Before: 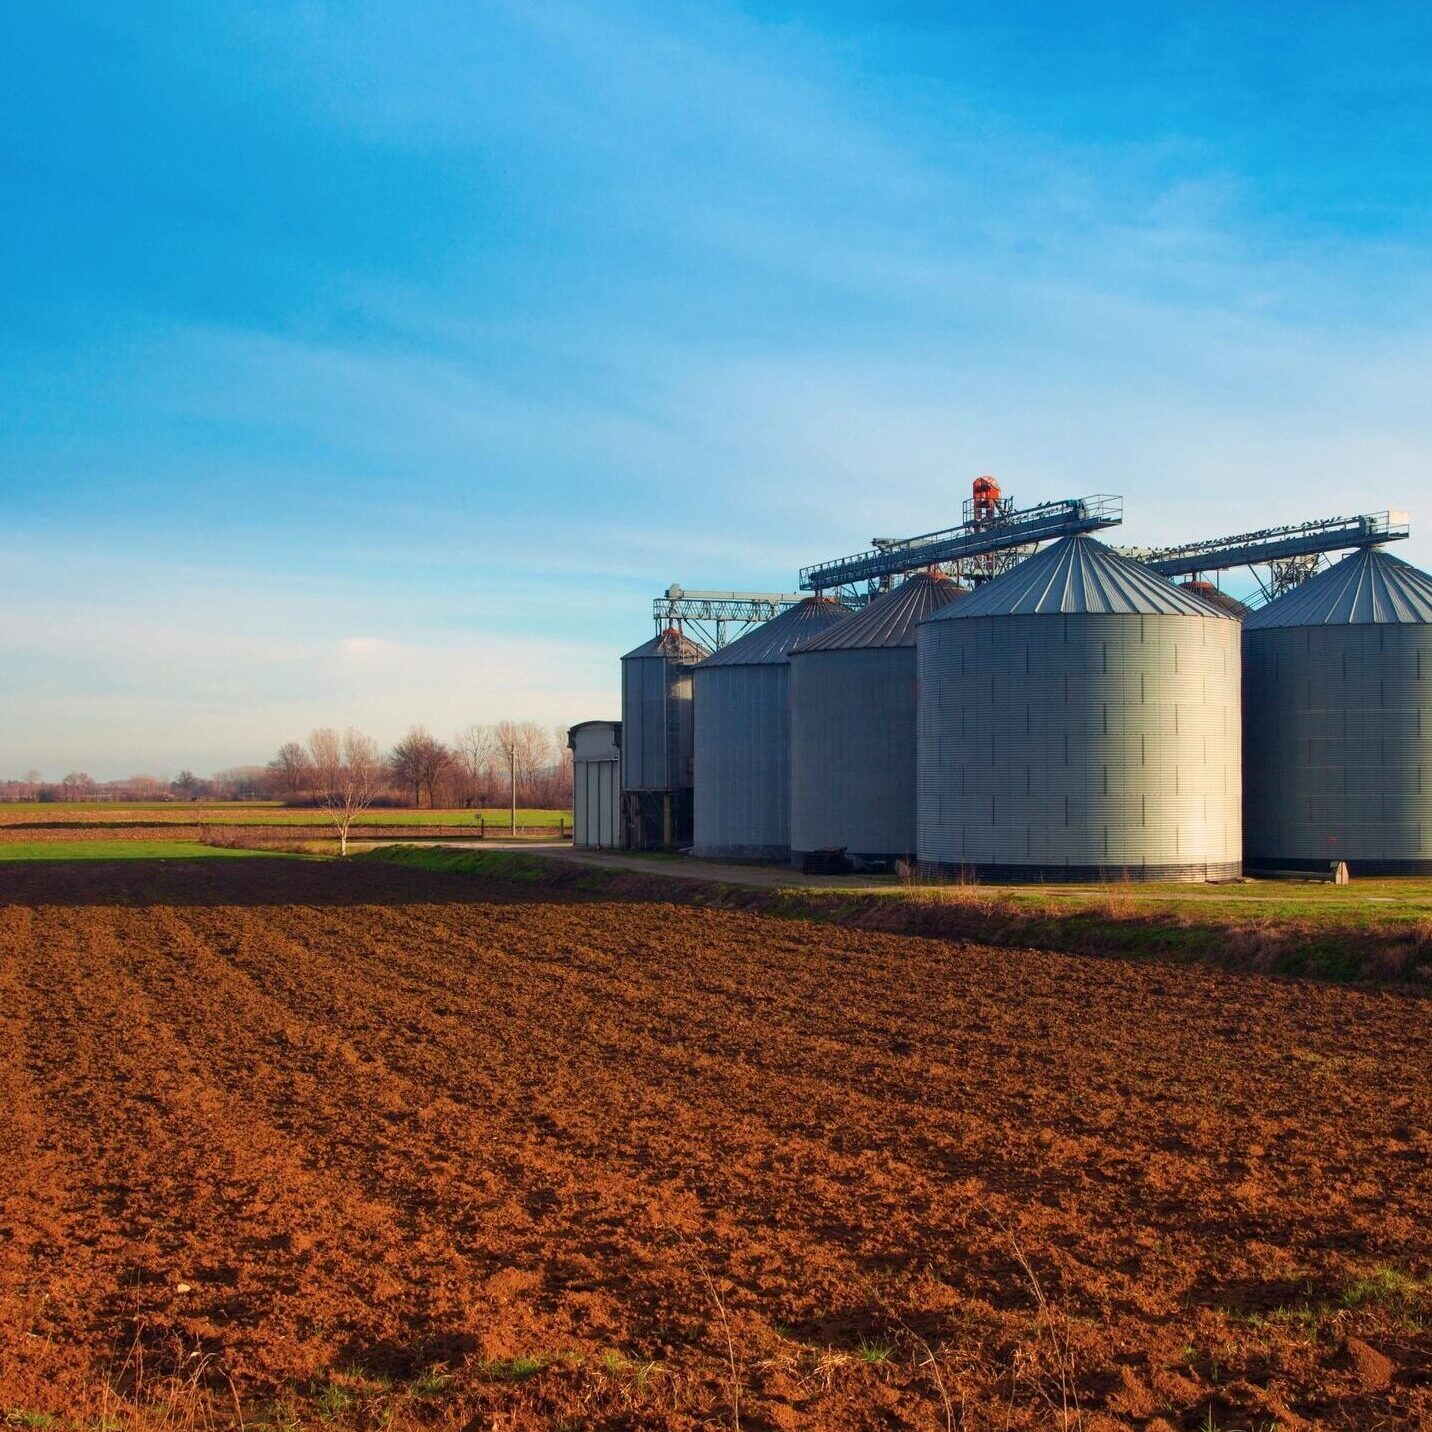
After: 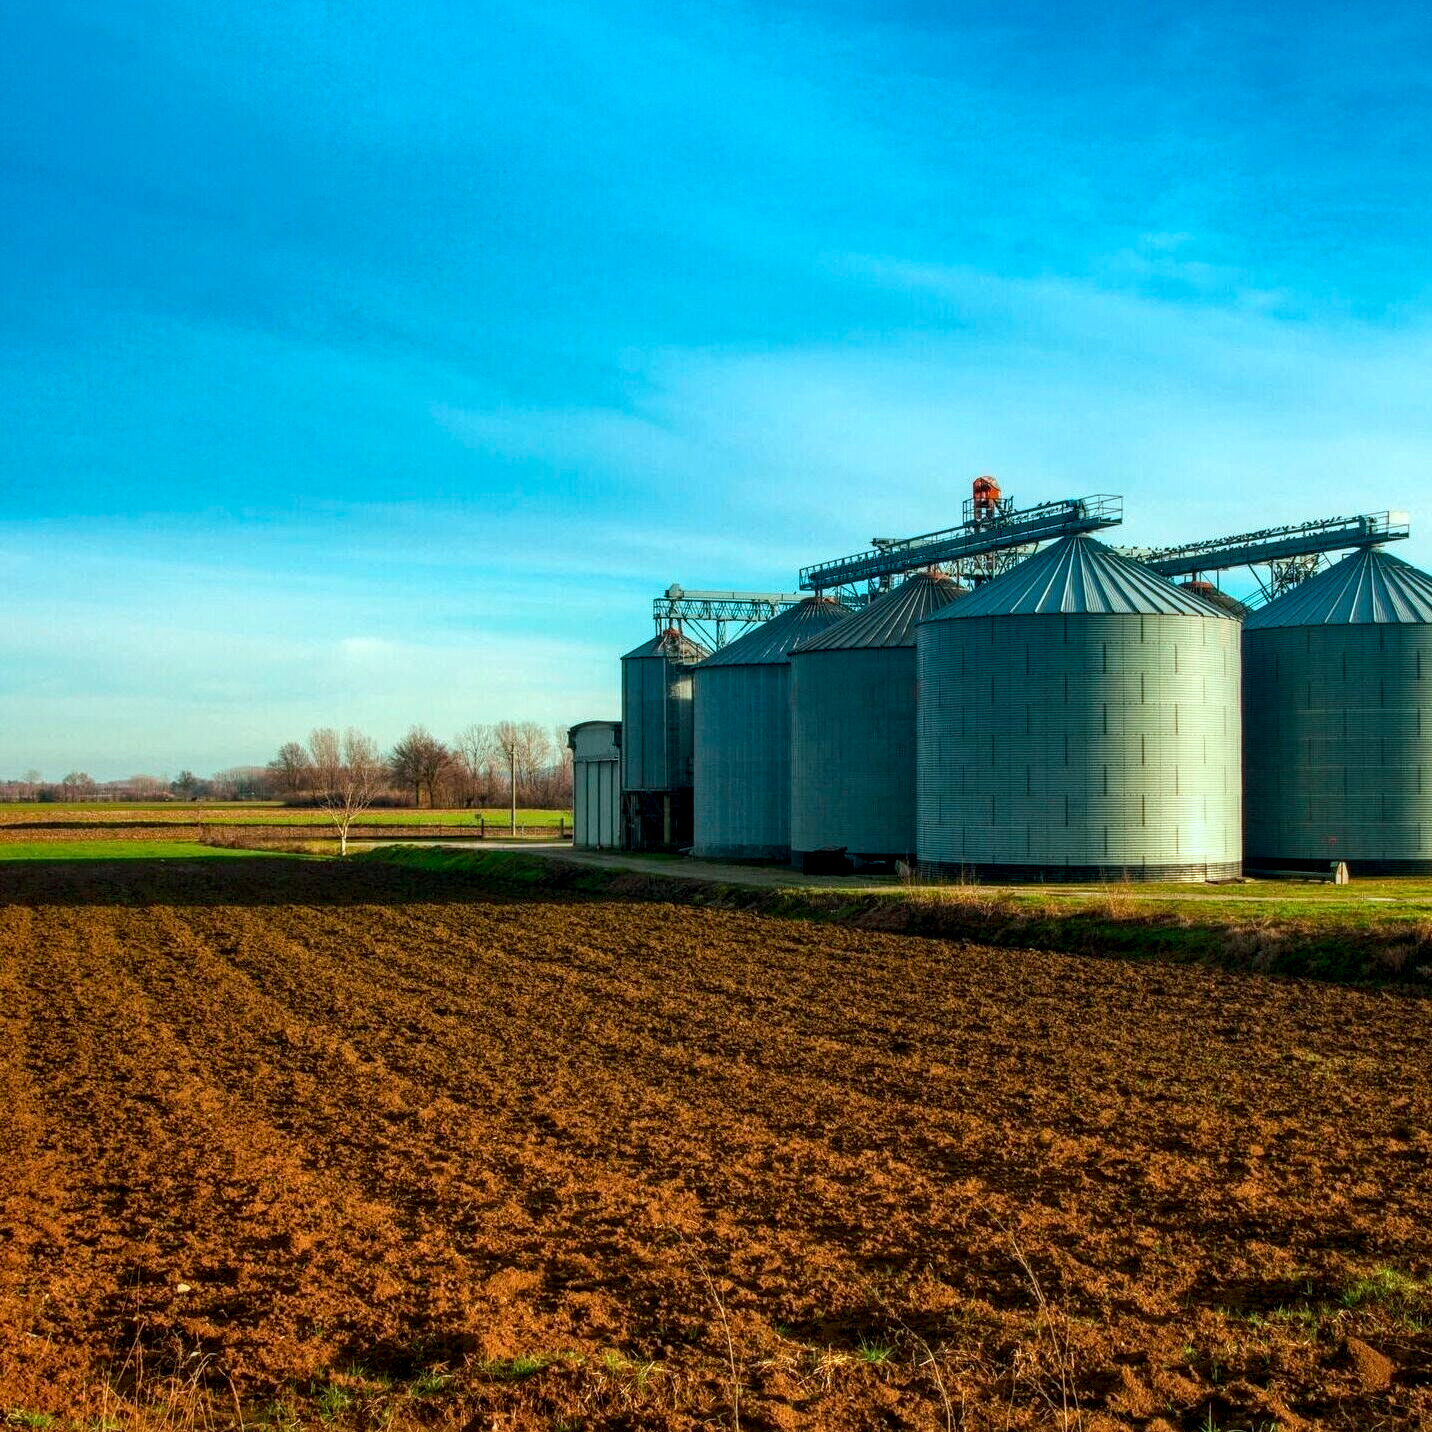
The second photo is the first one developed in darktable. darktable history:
color balance rgb: shadows lift › chroma 11.71%, shadows lift › hue 133.46°, highlights gain › chroma 4%, highlights gain › hue 200.2°, perceptual saturation grading › global saturation 18.05%
local contrast: detail 160%
exposure: exposure -0.064 EV, compensate highlight preservation false
